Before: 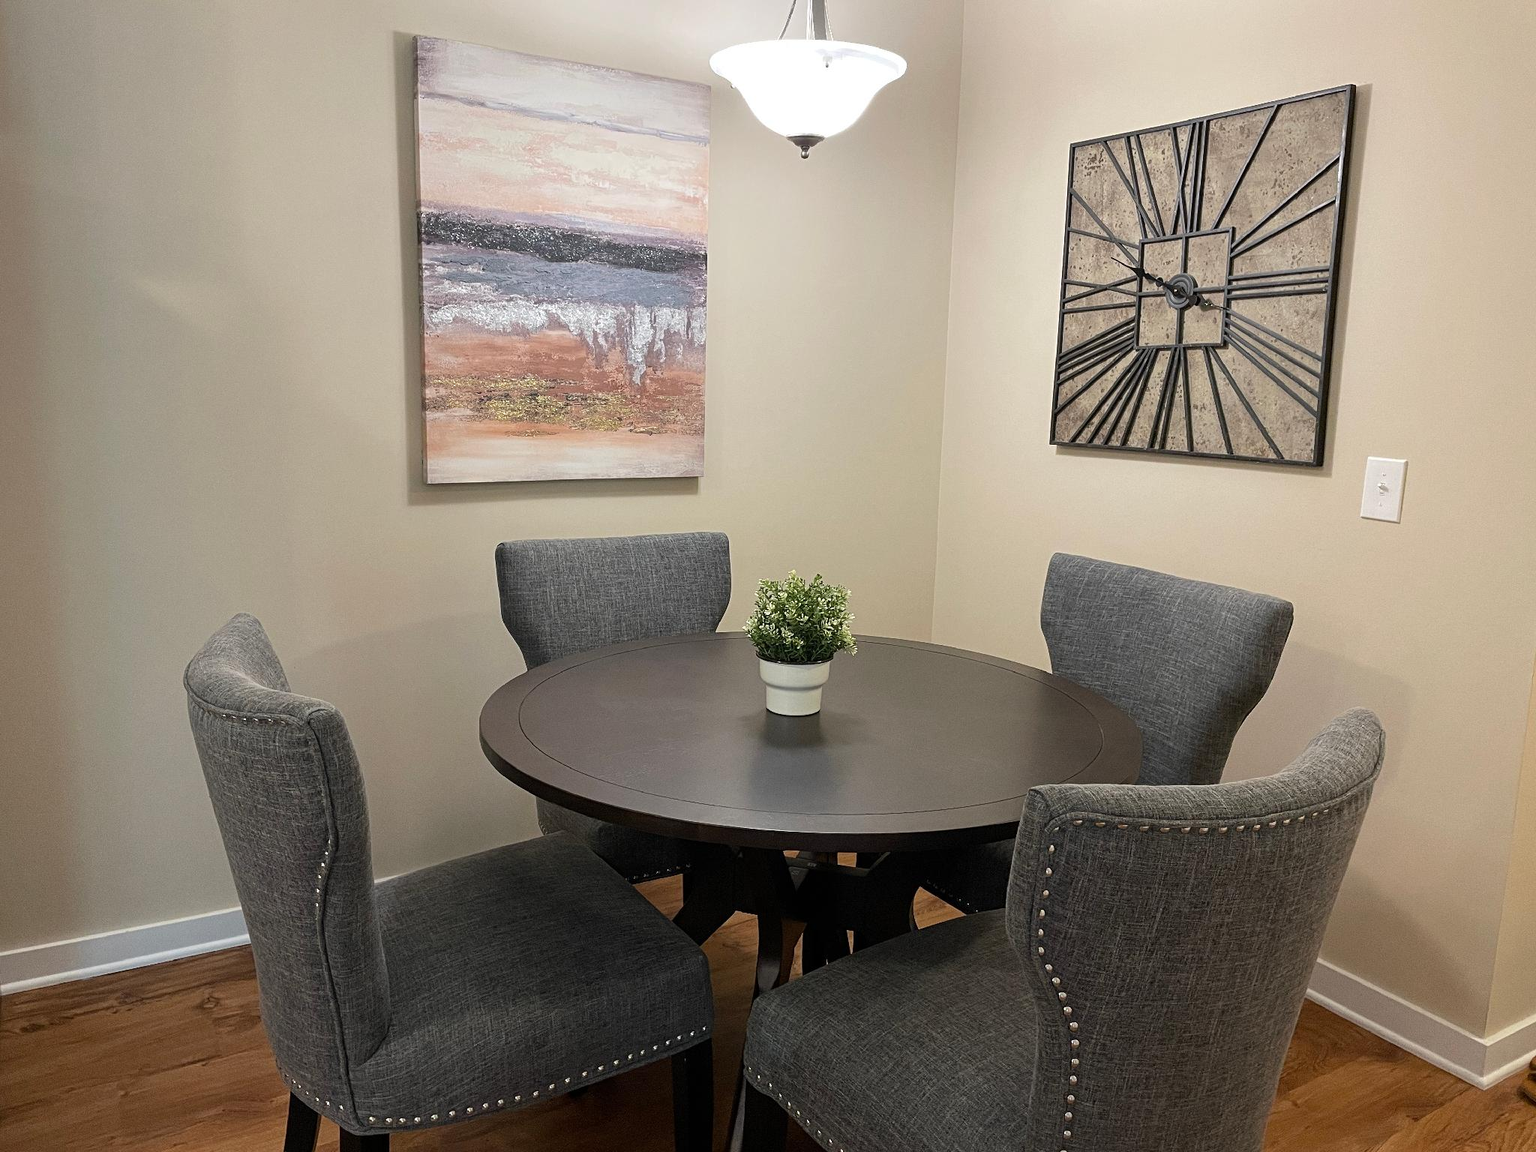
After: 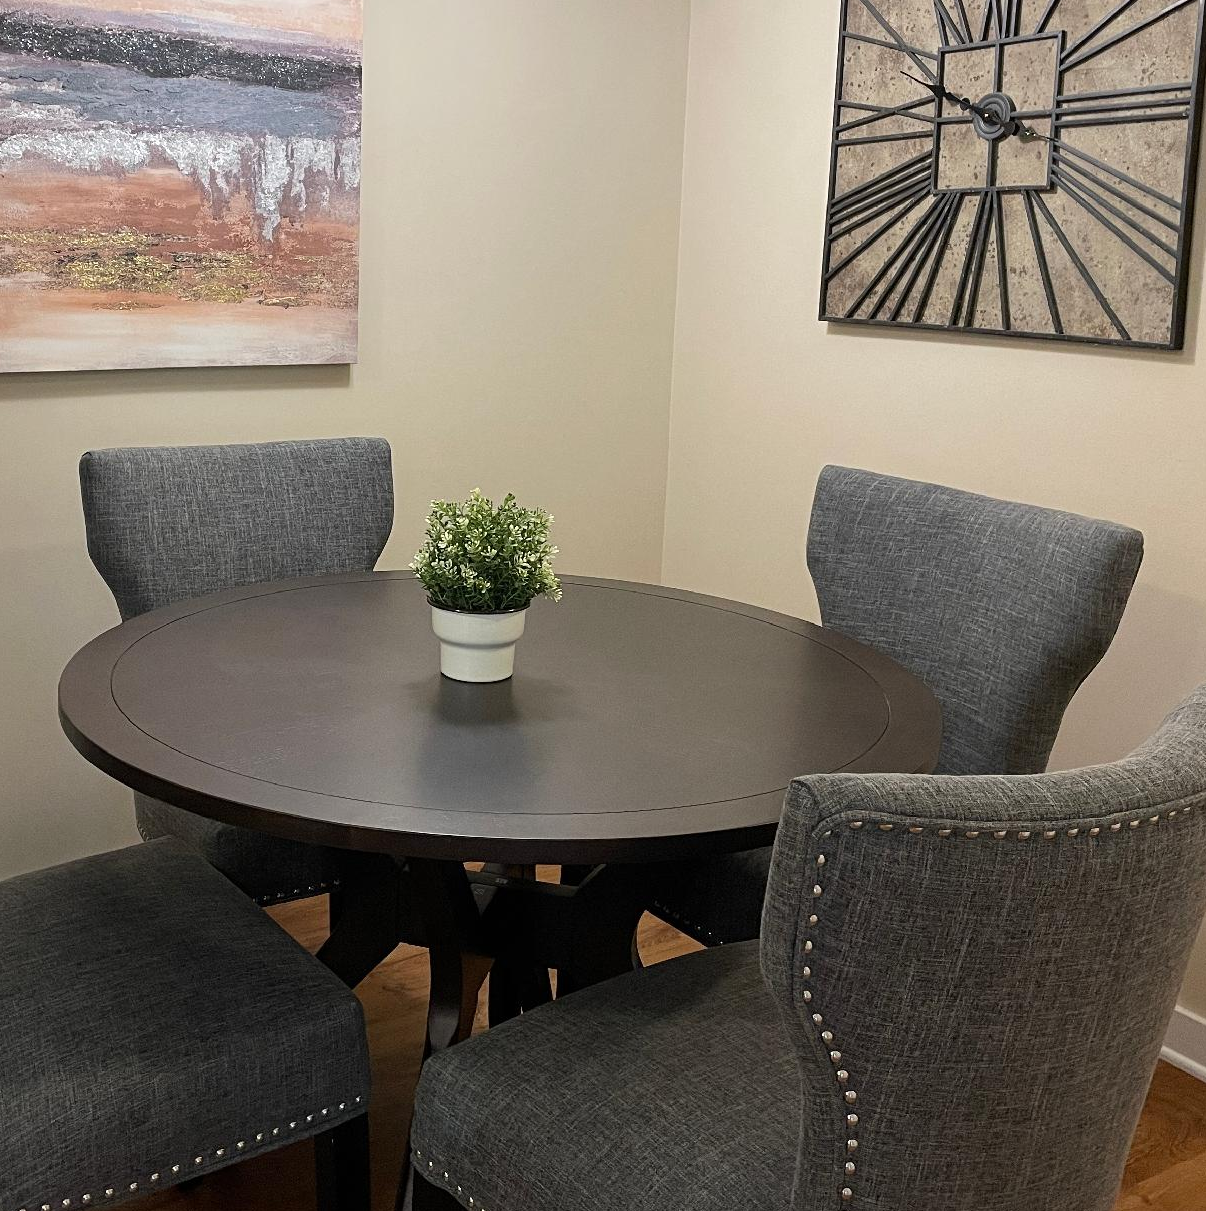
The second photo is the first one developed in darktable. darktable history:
crop and rotate: left 28.416%, top 17.72%, right 12.673%, bottom 3.416%
